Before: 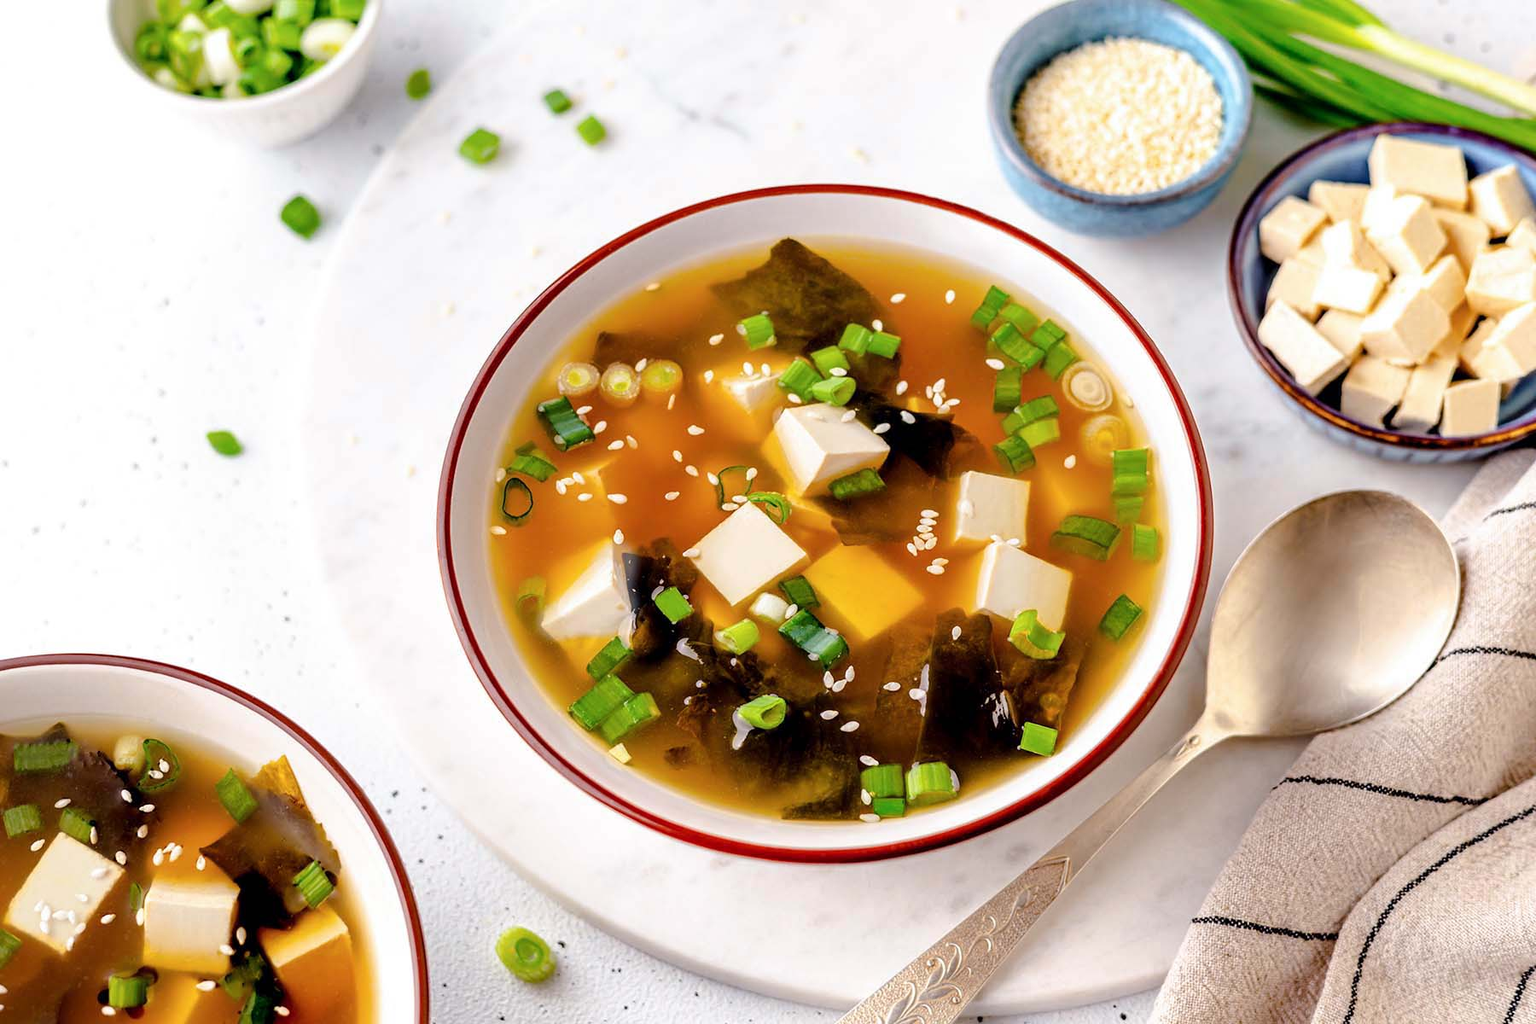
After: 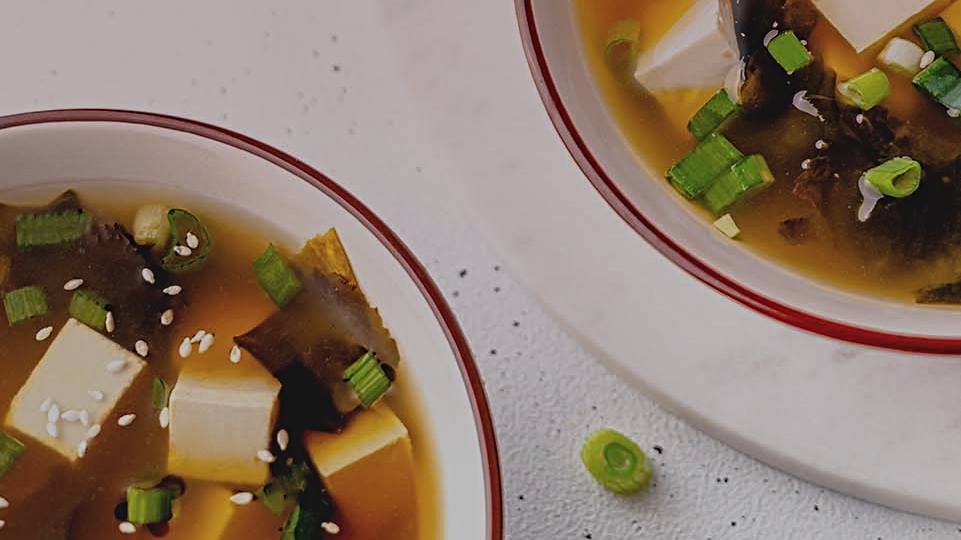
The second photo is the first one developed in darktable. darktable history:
contrast equalizer: y [[0.5, 0.5, 0.5, 0.539, 0.64, 0.611], [0.5 ×6], [0.5 ×6], [0 ×6], [0 ×6]]
graduated density: density 0.38 EV, hardness 21%, rotation -6.11°, saturation 32%
crop and rotate: top 54.778%, right 46.61%, bottom 0.159%
exposure: black level correction -0.016, exposure -1.018 EV, compensate highlight preservation false
